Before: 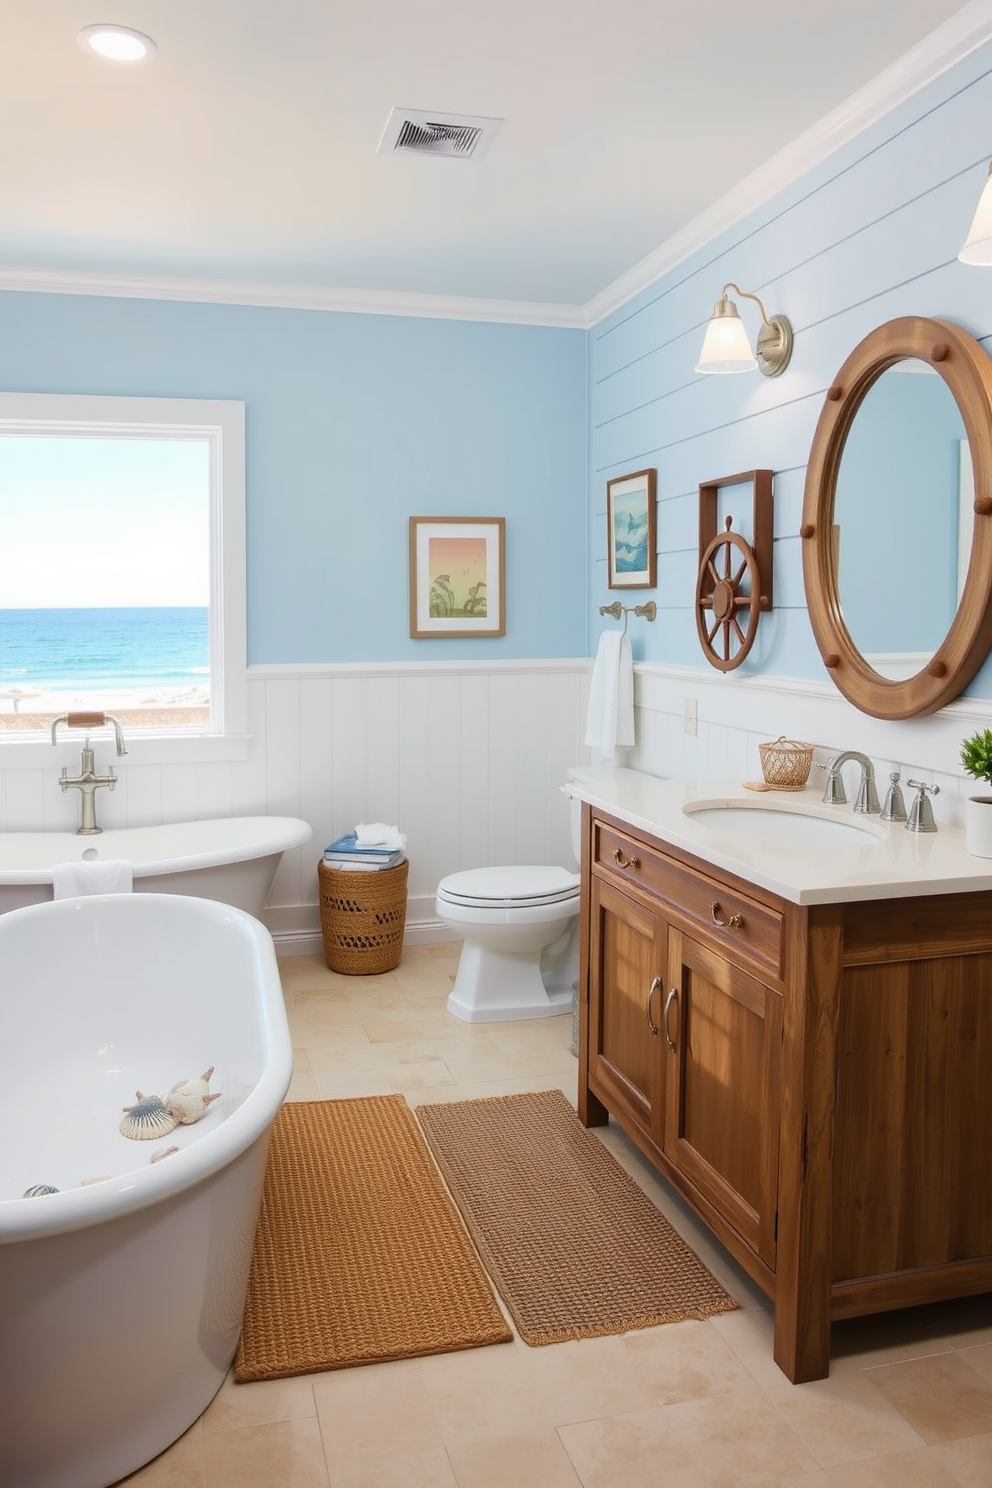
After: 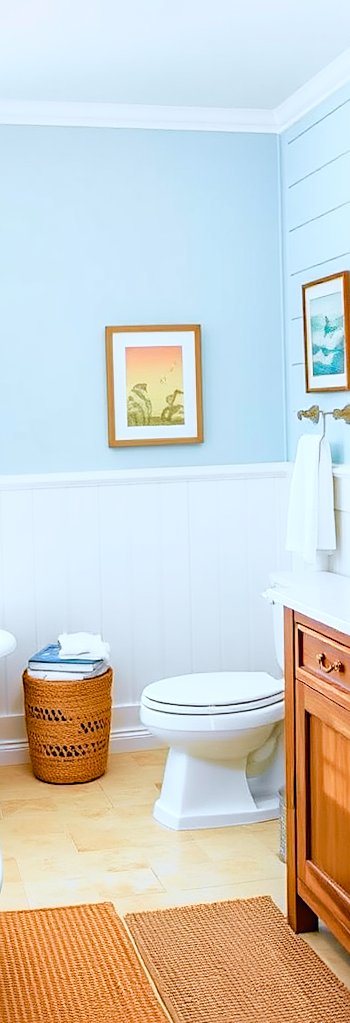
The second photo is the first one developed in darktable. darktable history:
local contrast: on, module defaults
crop and rotate: left 29.476%, top 10.214%, right 35.32%, bottom 17.333%
tone curve: curves: ch0 [(0.001, 0.029) (0.084, 0.074) (0.162, 0.165) (0.304, 0.382) (0.466, 0.576) (0.654, 0.741) (0.848, 0.906) (0.984, 0.963)]; ch1 [(0, 0) (0.34, 0.235) (0.46, 0.46) (0.515, 0.502) (0.553, 0.567) (0.764, 0.815) (1, 1)]; ch2 [(0, 0) (0.44, 0.458) (0.479, 0.492) (0.524, 0.507) (0.547, 0.579) (0.673, 0.712) (1, 1)], color space Lab, independent channels, preserve colors none
sharpen: on, module defaults
rotate and perspective: rotation -1.32°, lens shift (horizontal) -0.031, crop left 0.015, crop right 0.985, crop top 0.047, crop bottom 0.982
haze removal: strength 0.29, distance 0.25, compatibility mode true, adaptive false
color correction: highlights a* -0.772, highlights b* -8.92
color balance rgb: perceptual saturation grading › global saturation 20%, perceptual saturation grading › highlights -50%, perceptual saturation grading › shadows 30%, perceptual brilliance grading › global brilliance 10%, perceptual brilliance grading › shadows 15%
